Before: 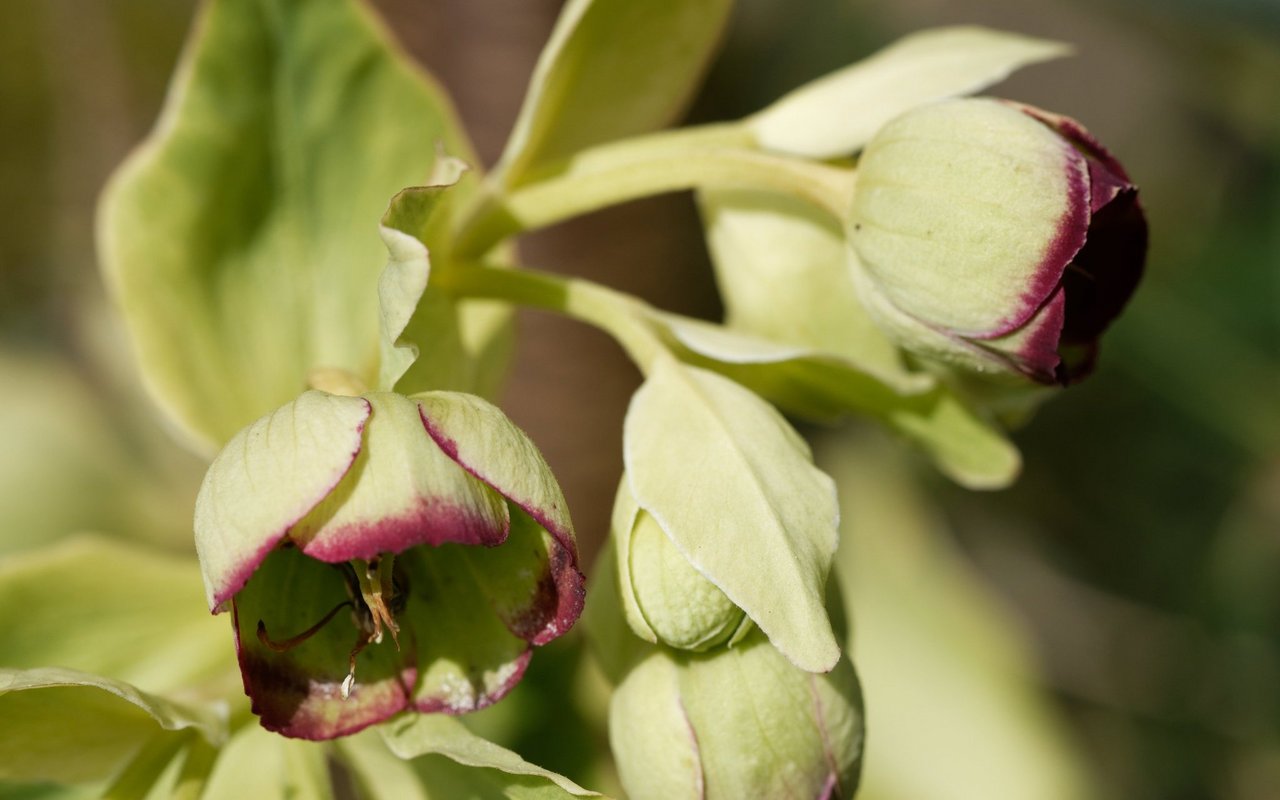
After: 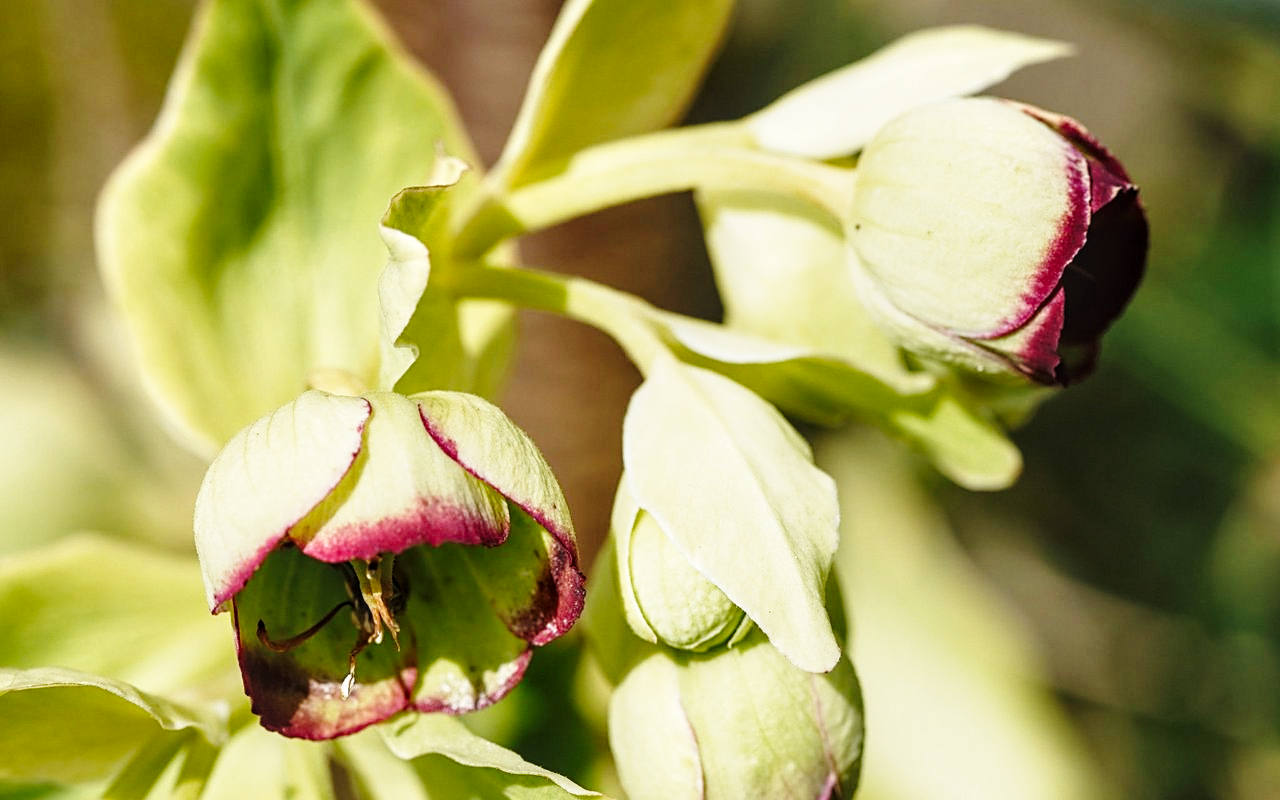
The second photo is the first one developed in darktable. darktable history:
local contrast: on, module defaults
base curve: curves: ch0 [(0, 0) (0.028, 0.03) (0.121, 0.232) (0.46, 0.748) (0.859, 0.968) (1, 1)], preserve colors none
sharpen: on, module defaults
